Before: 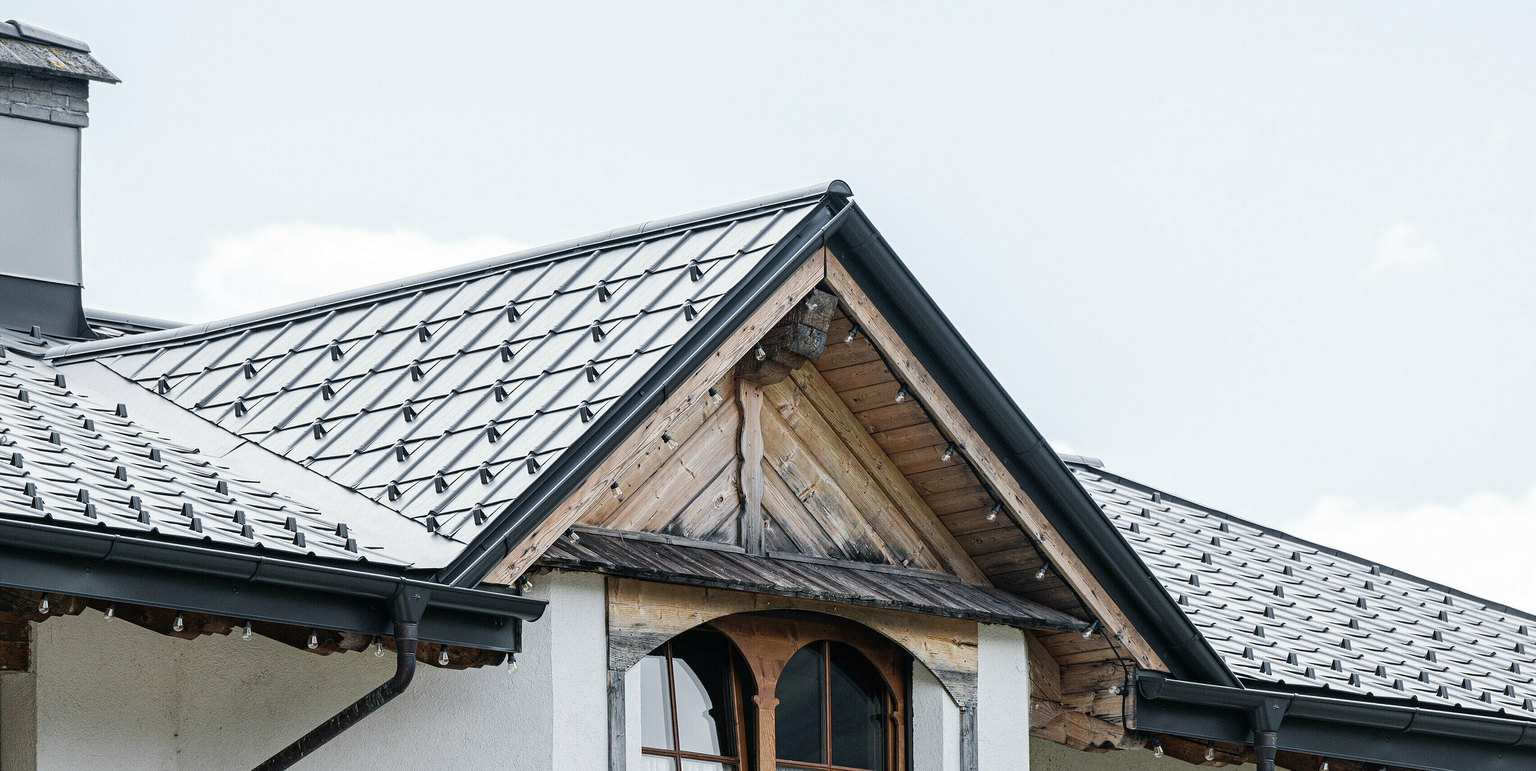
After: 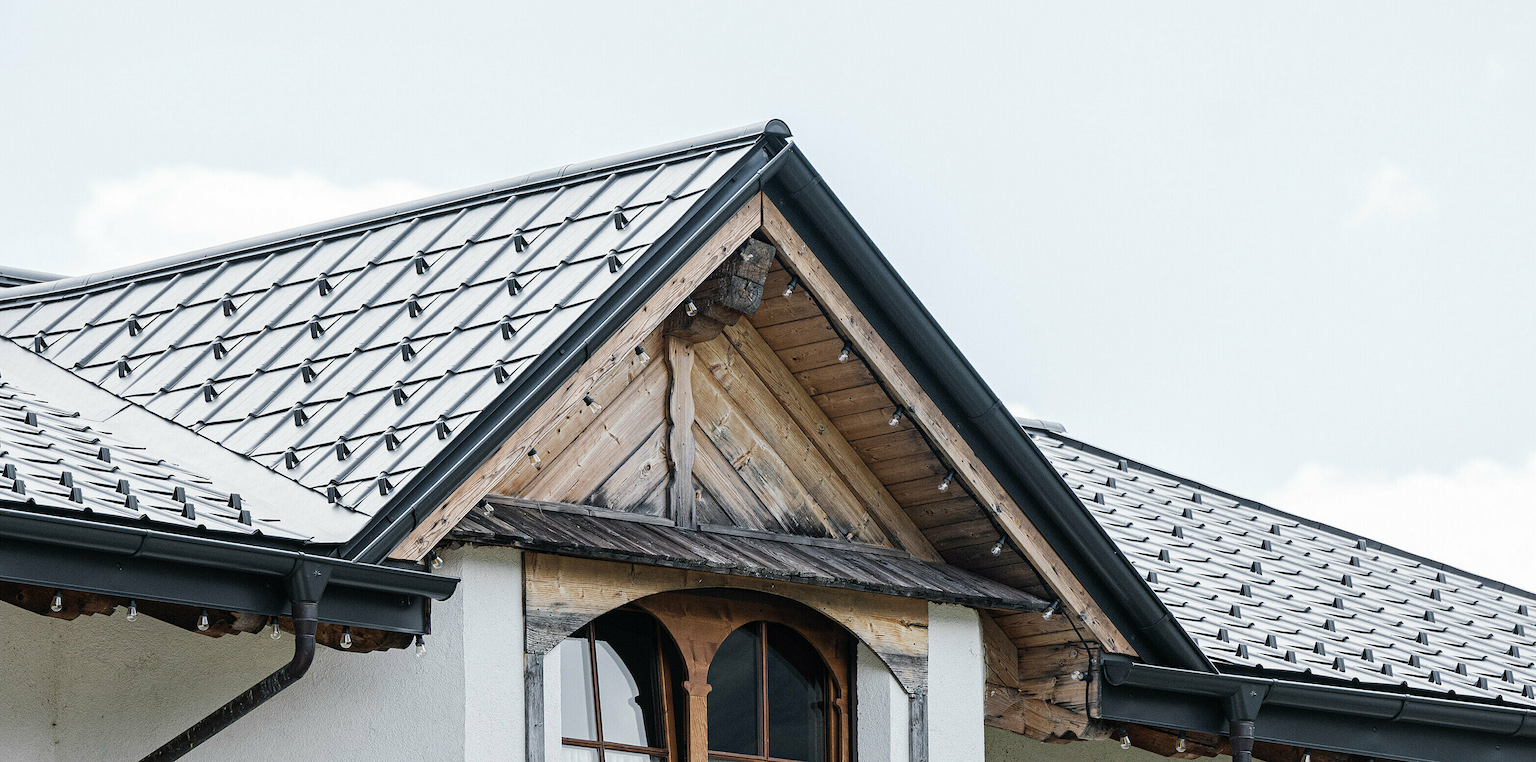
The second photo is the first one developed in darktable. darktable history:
tone equalizer: on, module defaults
crop and rotate: left 8.262%, top 9.226%
